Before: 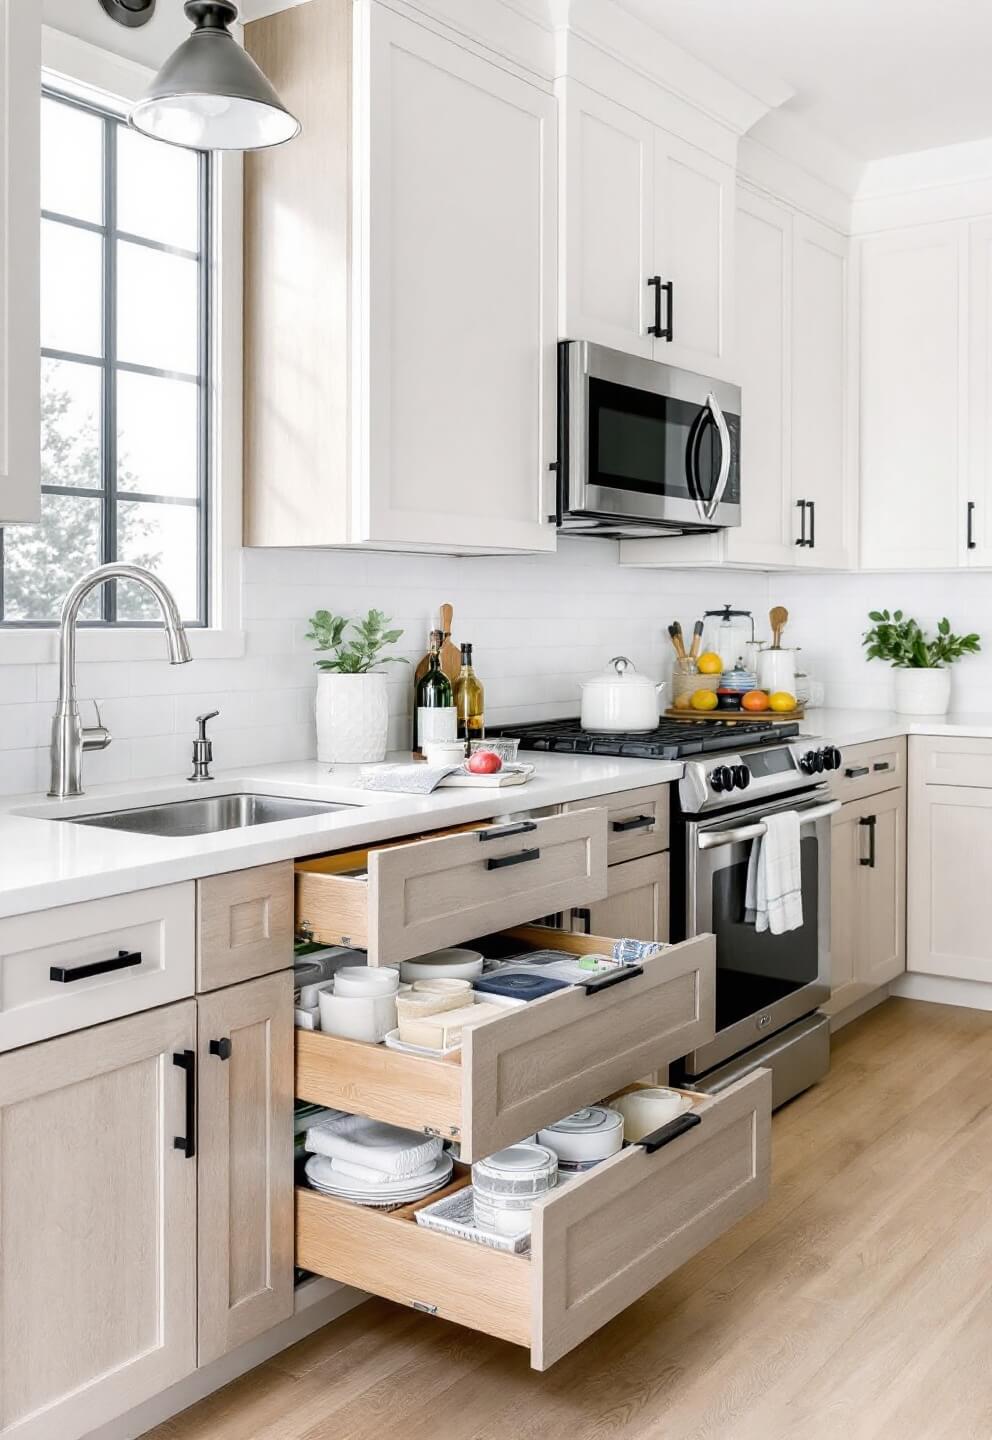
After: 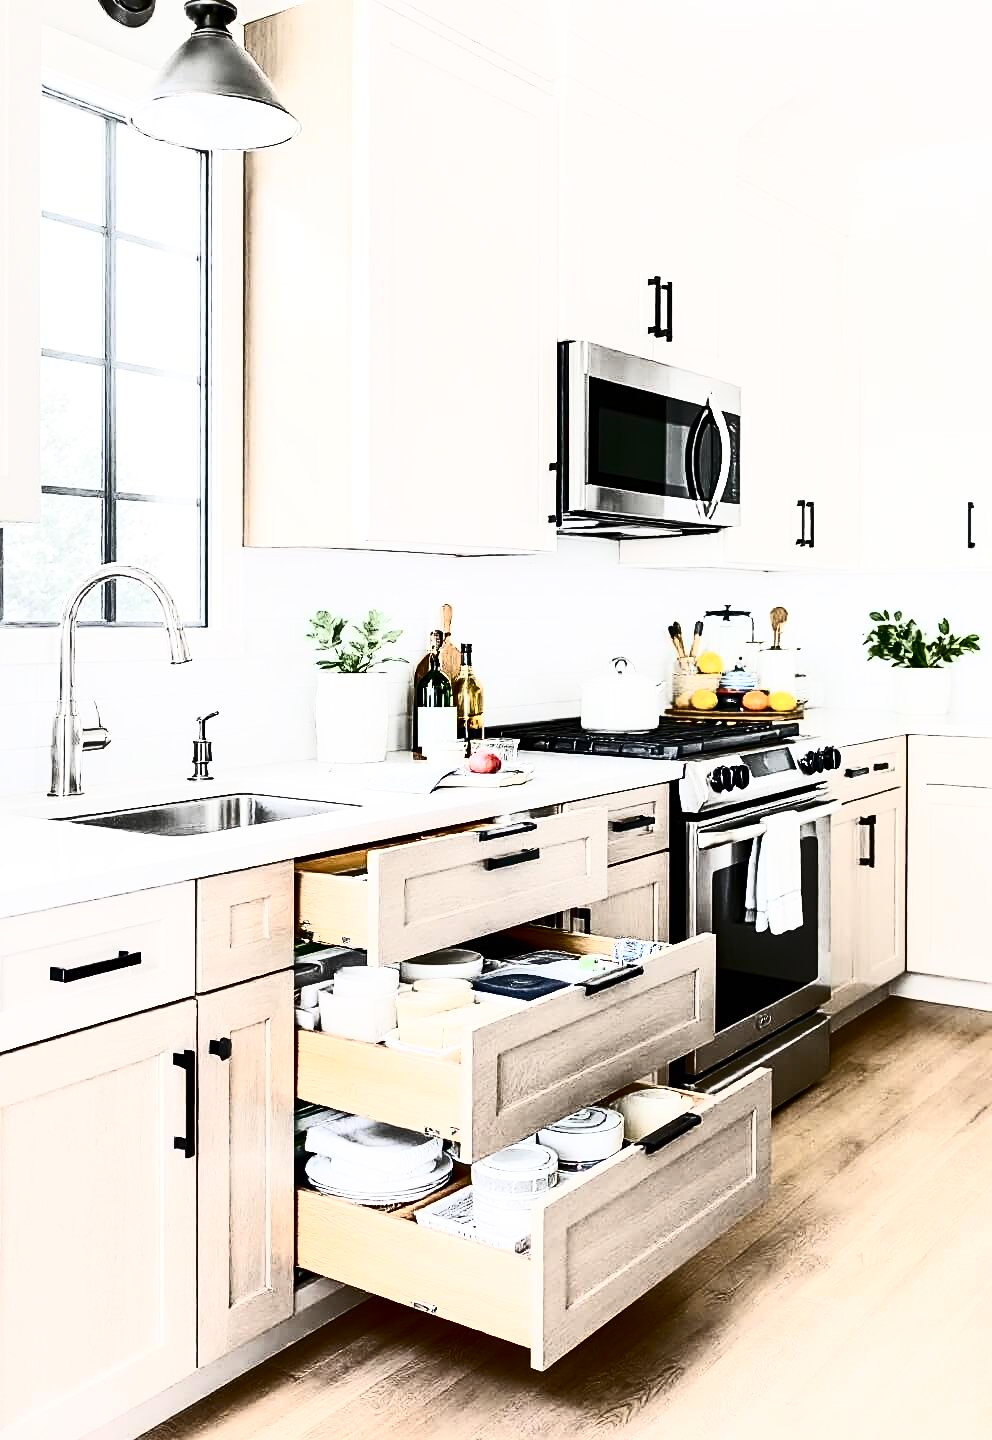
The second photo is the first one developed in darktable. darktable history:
sharpen: on, module defaults
contrast brightness saturation: contrast 0.921, brightness 0.199
